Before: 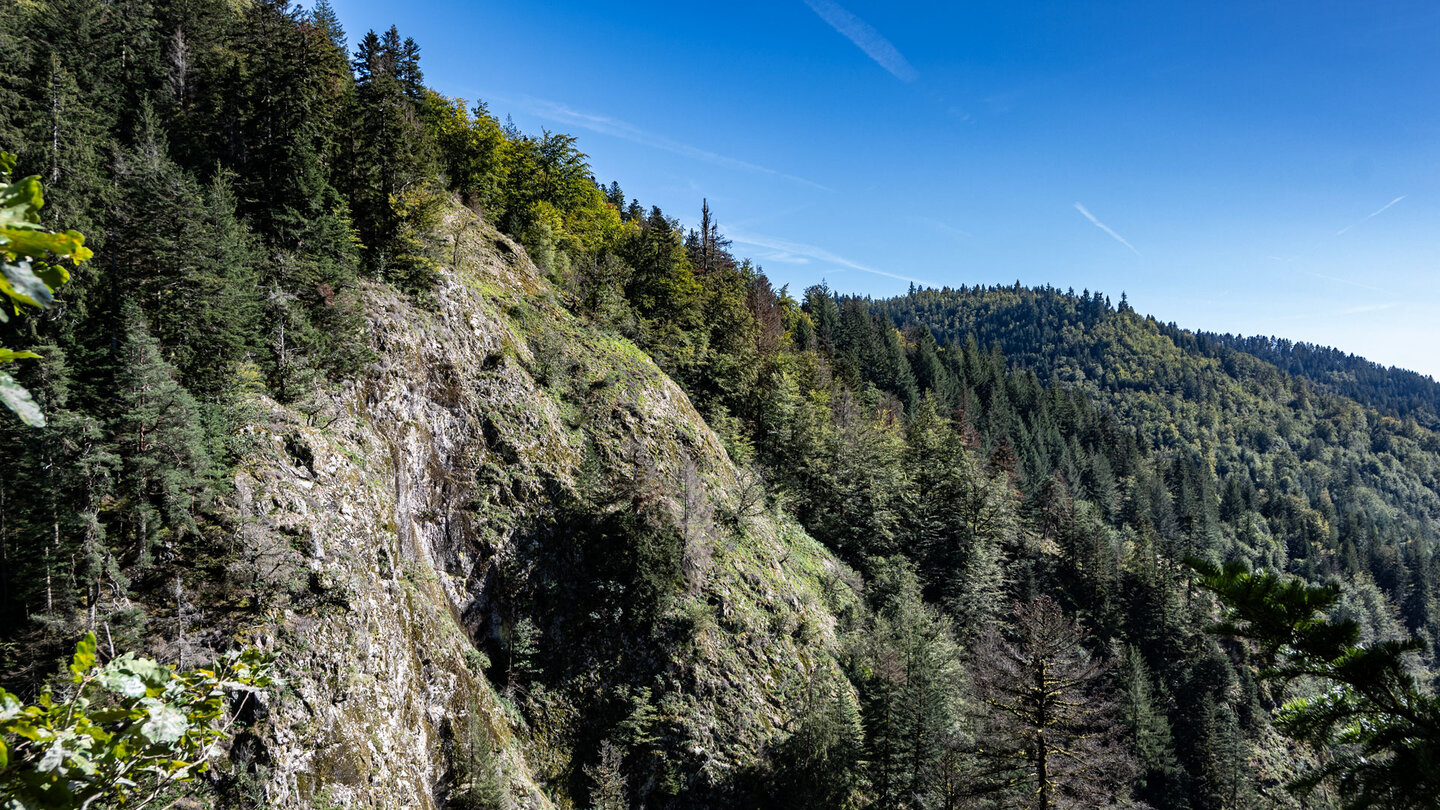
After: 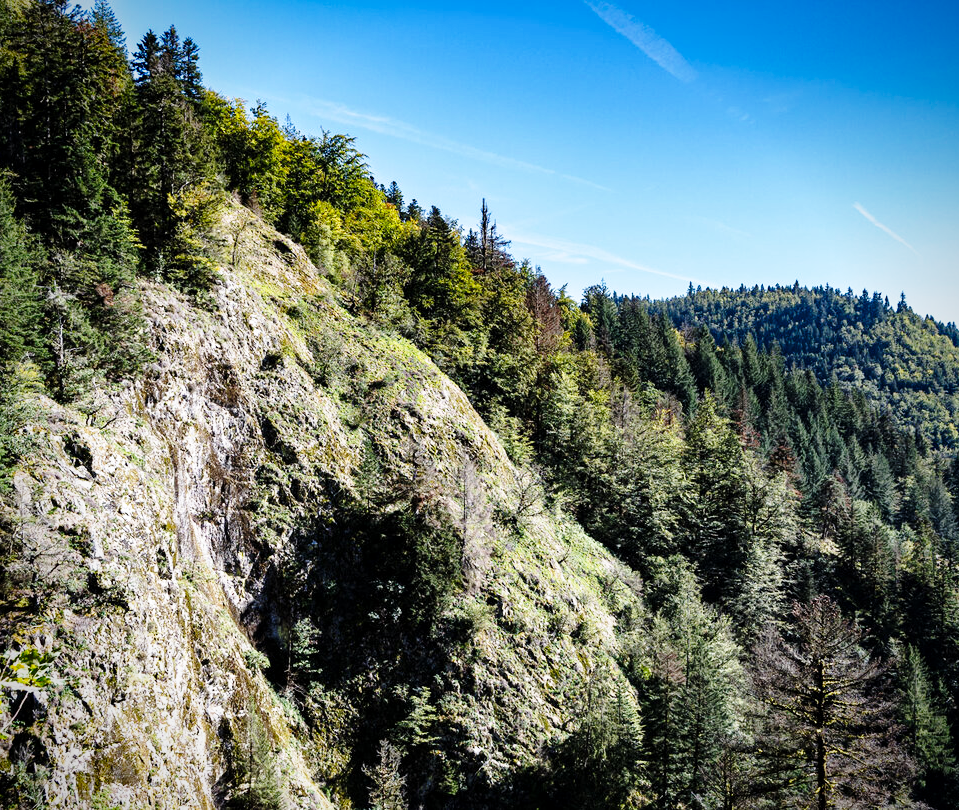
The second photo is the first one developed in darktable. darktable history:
base curve: curves: ch0 [(0, 0) (0.028, 0.03) (0.121, 0.232) (0.46, 0.748) (0.859, 0.968) (1, 1)], preserve colors none
exposure: black level correction 0.001, exposure 0.017 EV, compensate highlight preservation false
crop and rotate: left 15.354%, right 18.005%
vignetting: saturation 0.377
